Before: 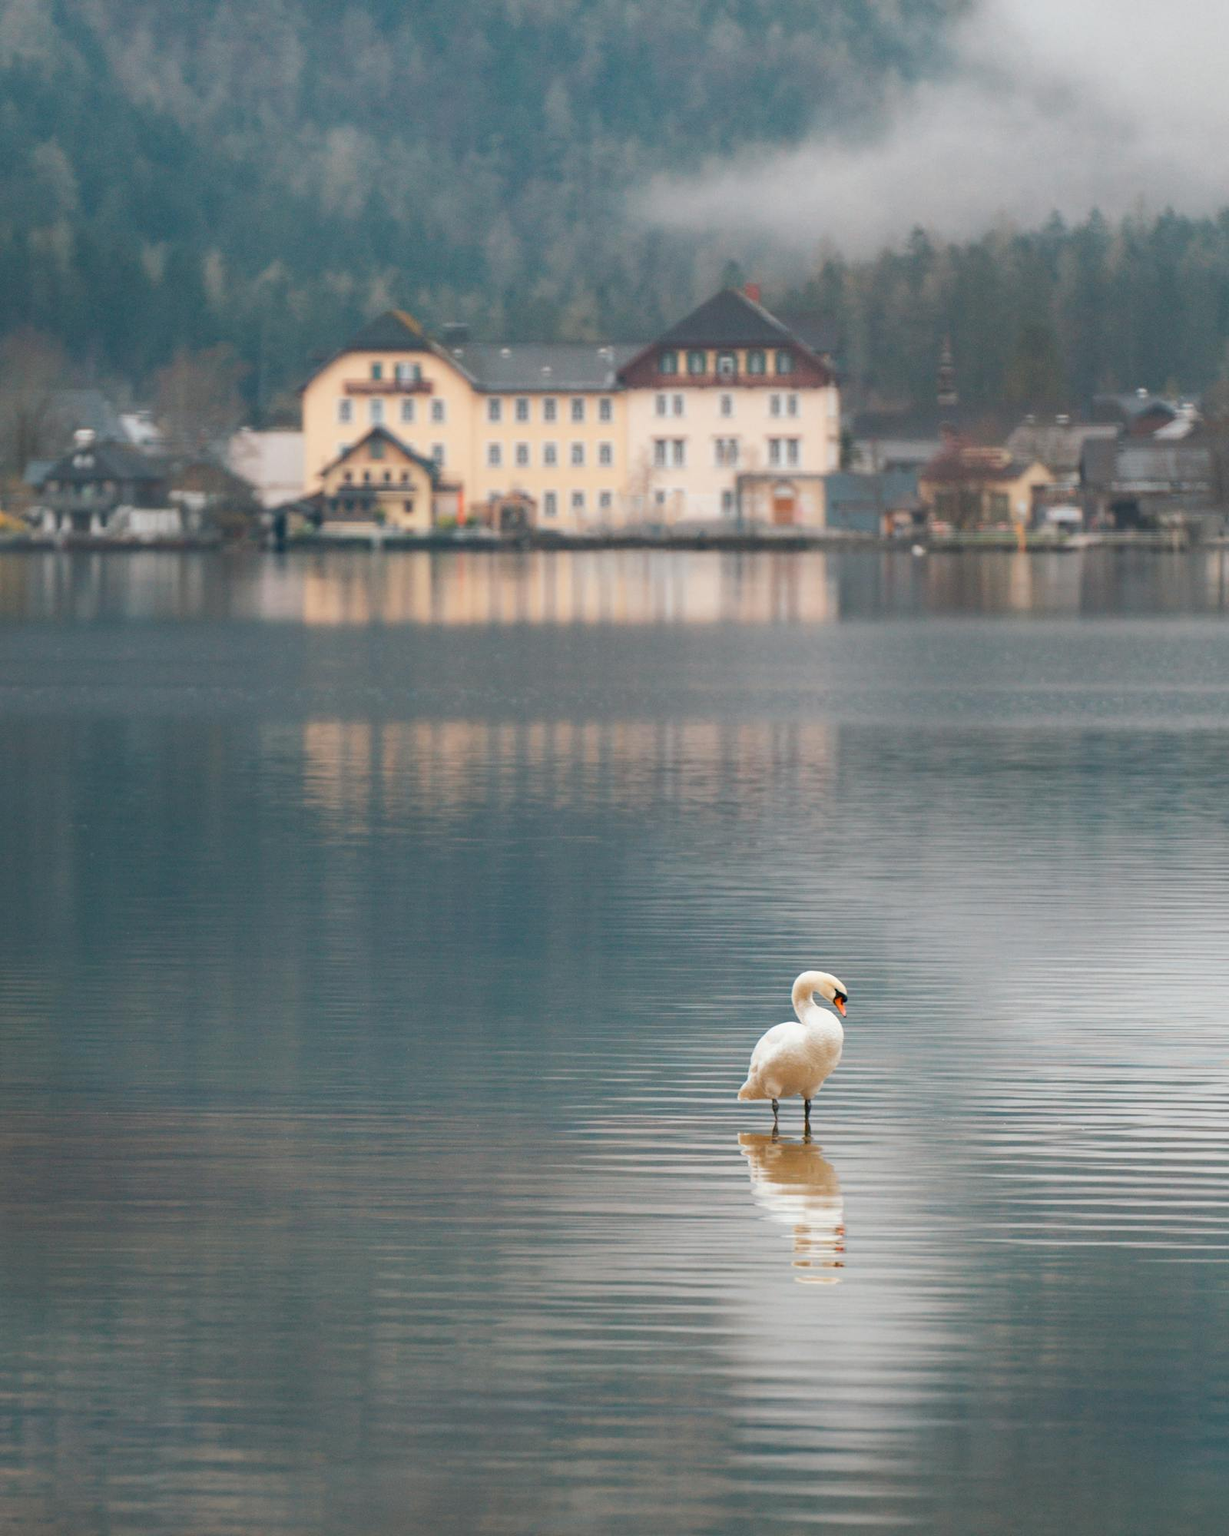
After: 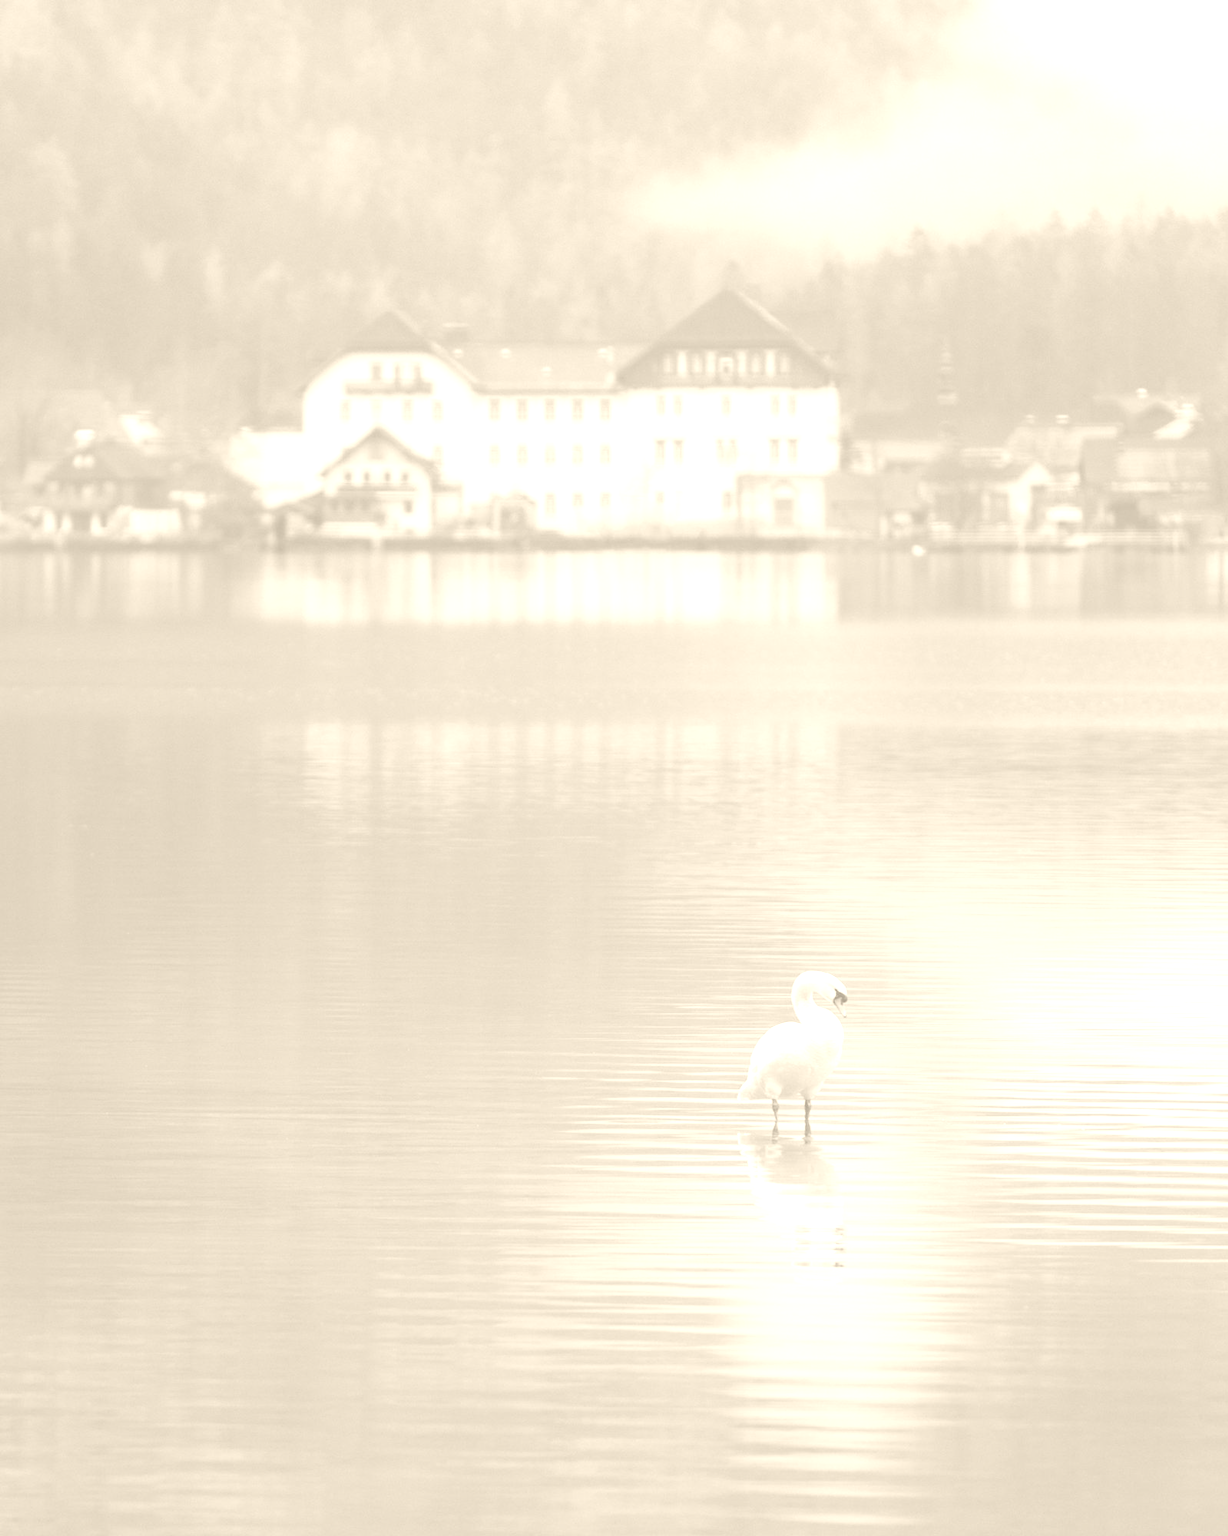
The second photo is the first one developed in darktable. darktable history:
white balance: red 0.766, blue 1.537
colorize: hue 36°, saturation 71%, lightness 80.79%
